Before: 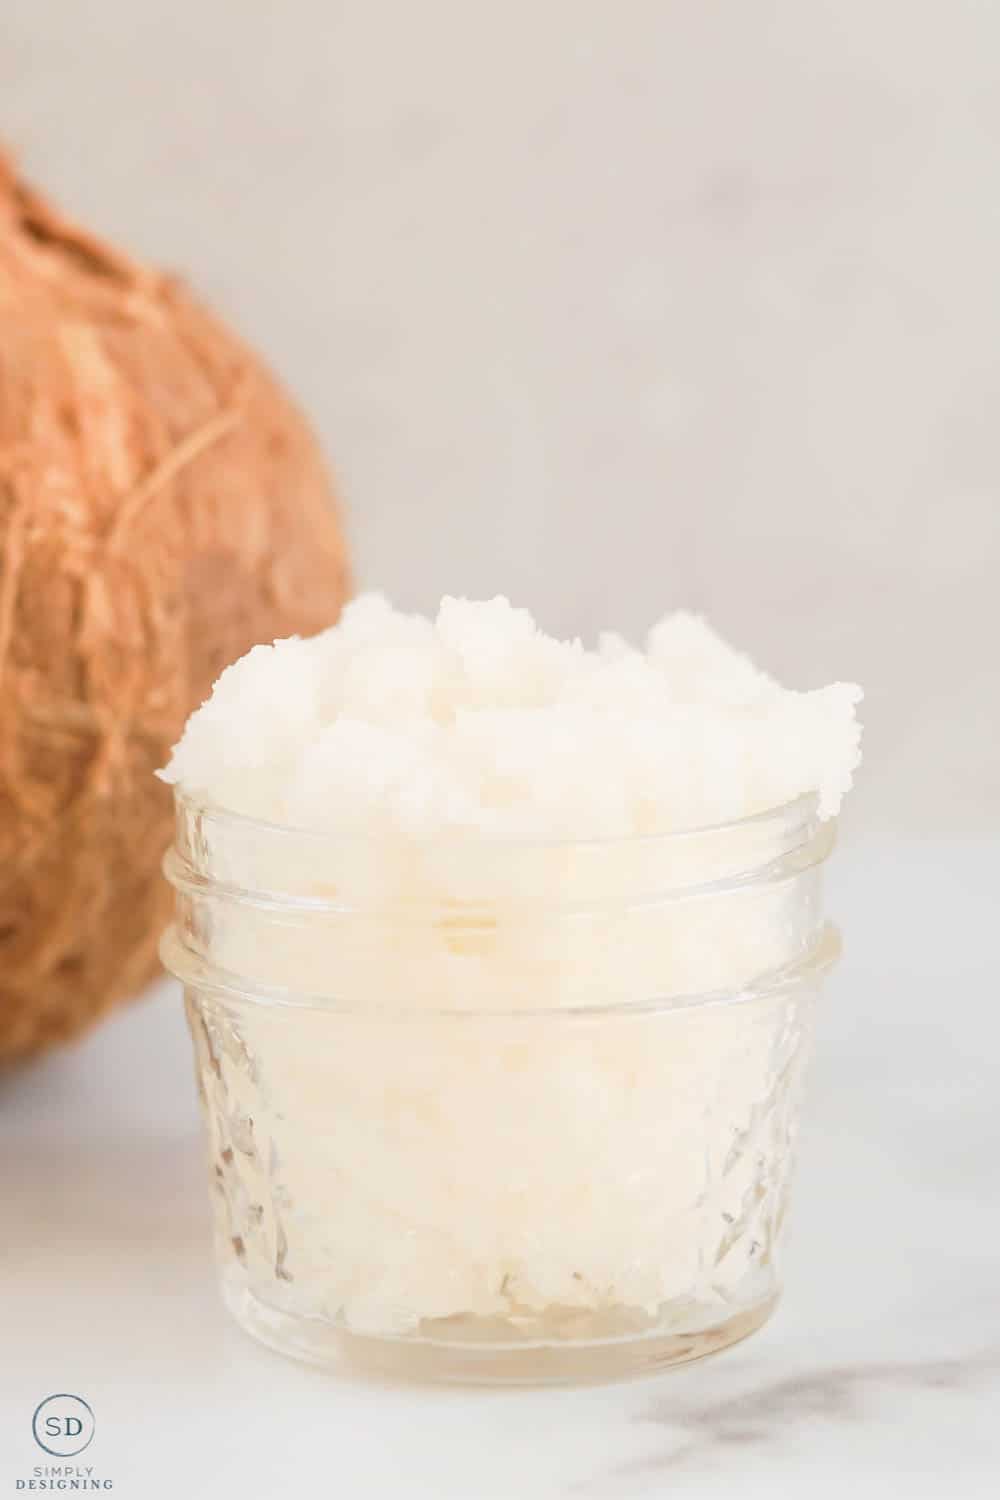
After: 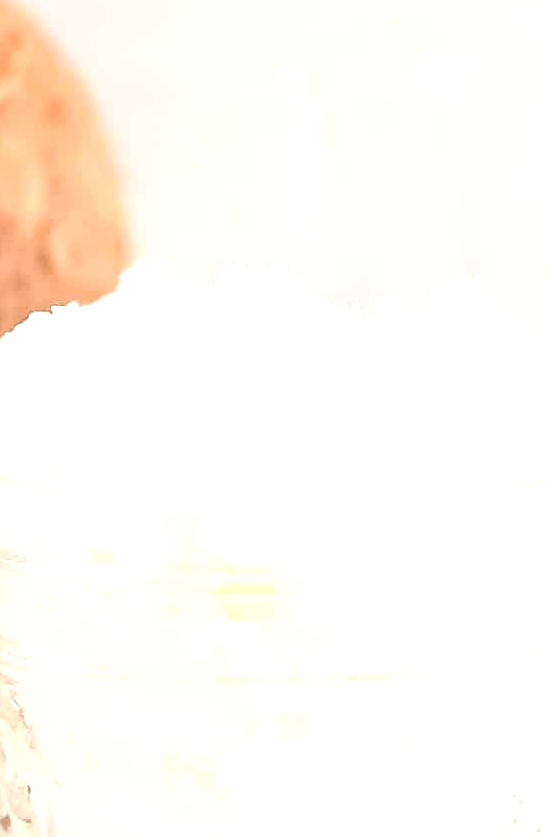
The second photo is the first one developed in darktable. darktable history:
tone equalizer: -8 EV -0.766 EV, -7 EV -0.718 EV, -6 EV -0.581 EV, -5 EV -0.387 EV, -3 EV 0.393 EV, -2 EV 0.6 EV, -1 EV 0.696 EV, +0 EV 0.744 EV, edges refinement/feathering 500, mask exposure compensation -1.57 EV, preserve details no
crop and rotate: left 22.219%, top 22.266%, right 22.725%, bottom 21.93%
sharpen: on, module defaults
